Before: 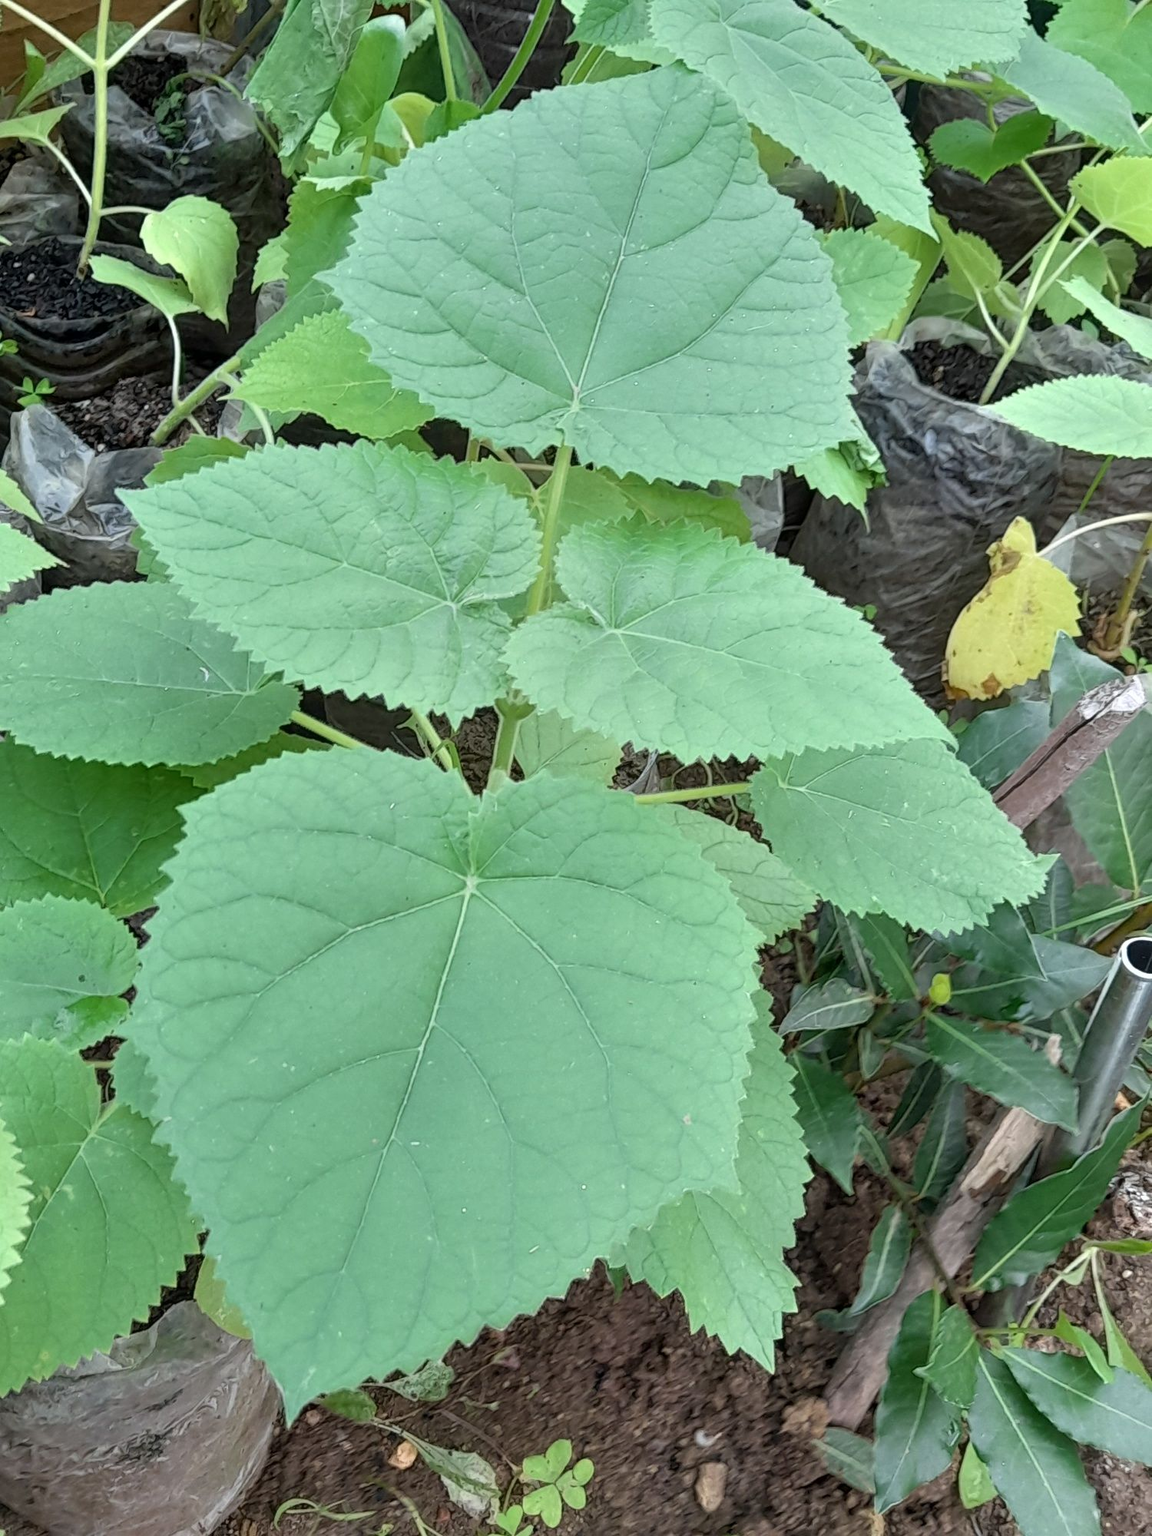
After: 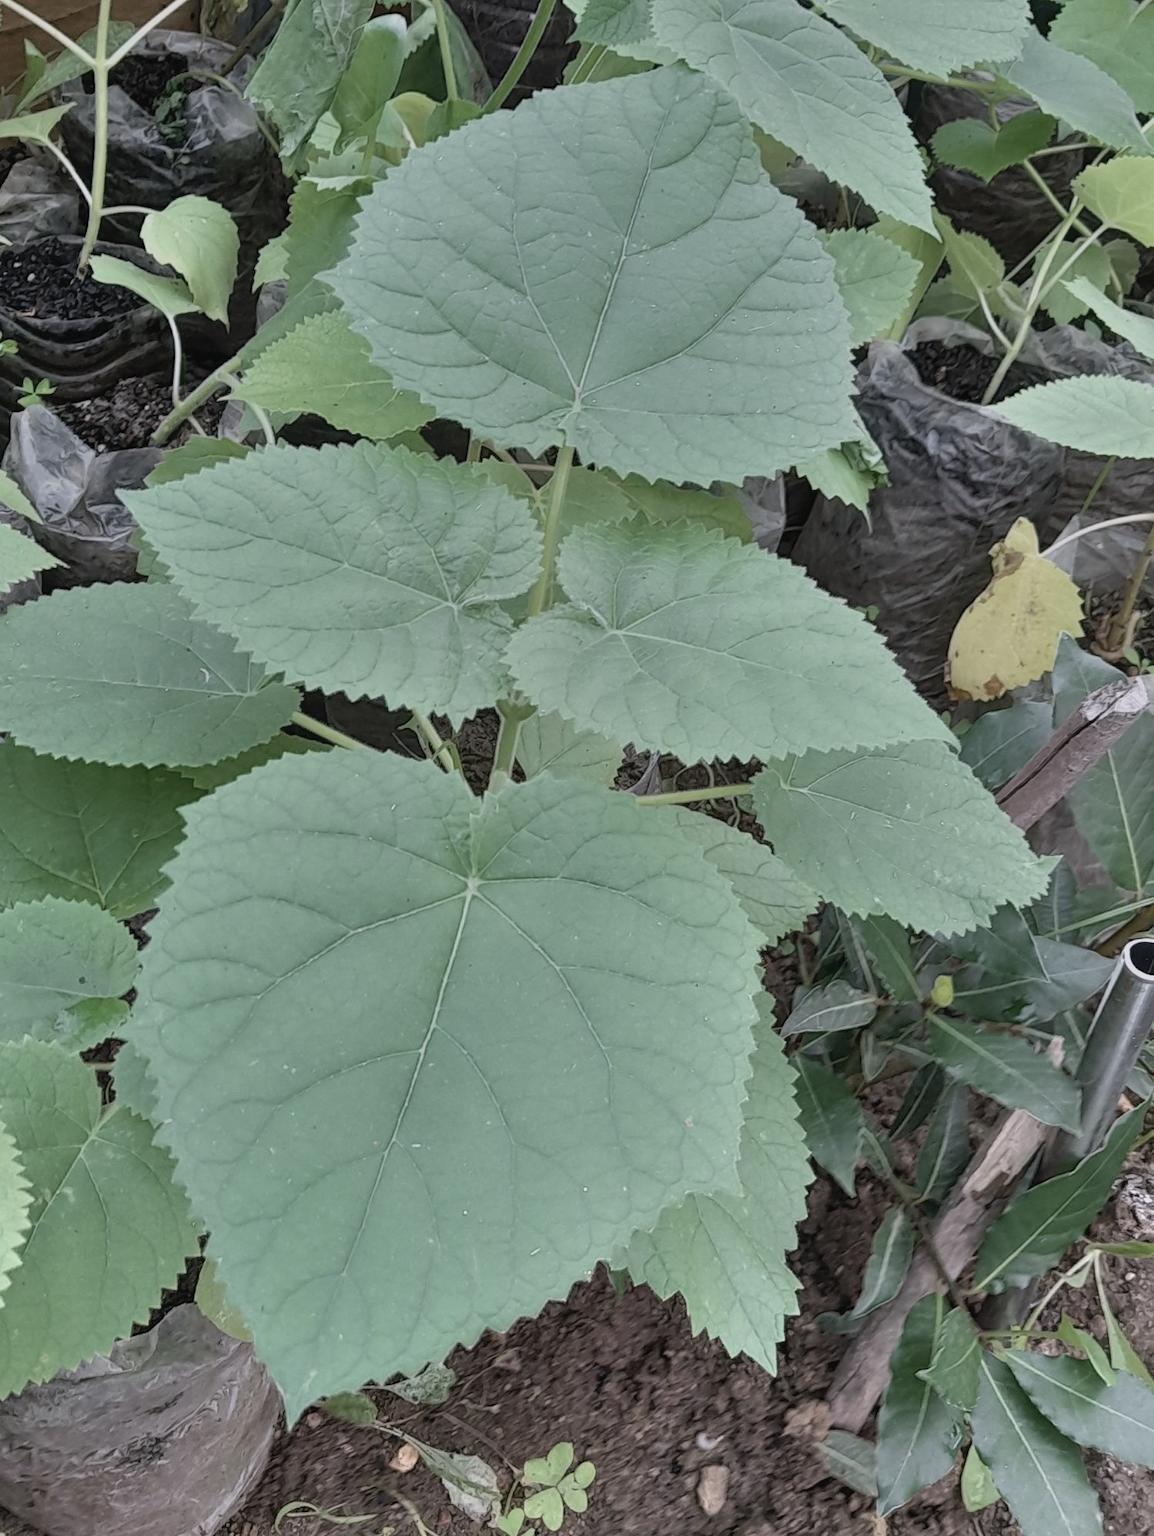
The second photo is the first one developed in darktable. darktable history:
contrast brightness saturation: contrast -0.05, saturation -0.41
shadows and highlights: low approximation 0.01, soften with gaussian
graduated density: rotation 5.63°, offset 76.9
white balance: red 1.05, blue 1.072
crop: top 0.05%, bottom 0.098%
